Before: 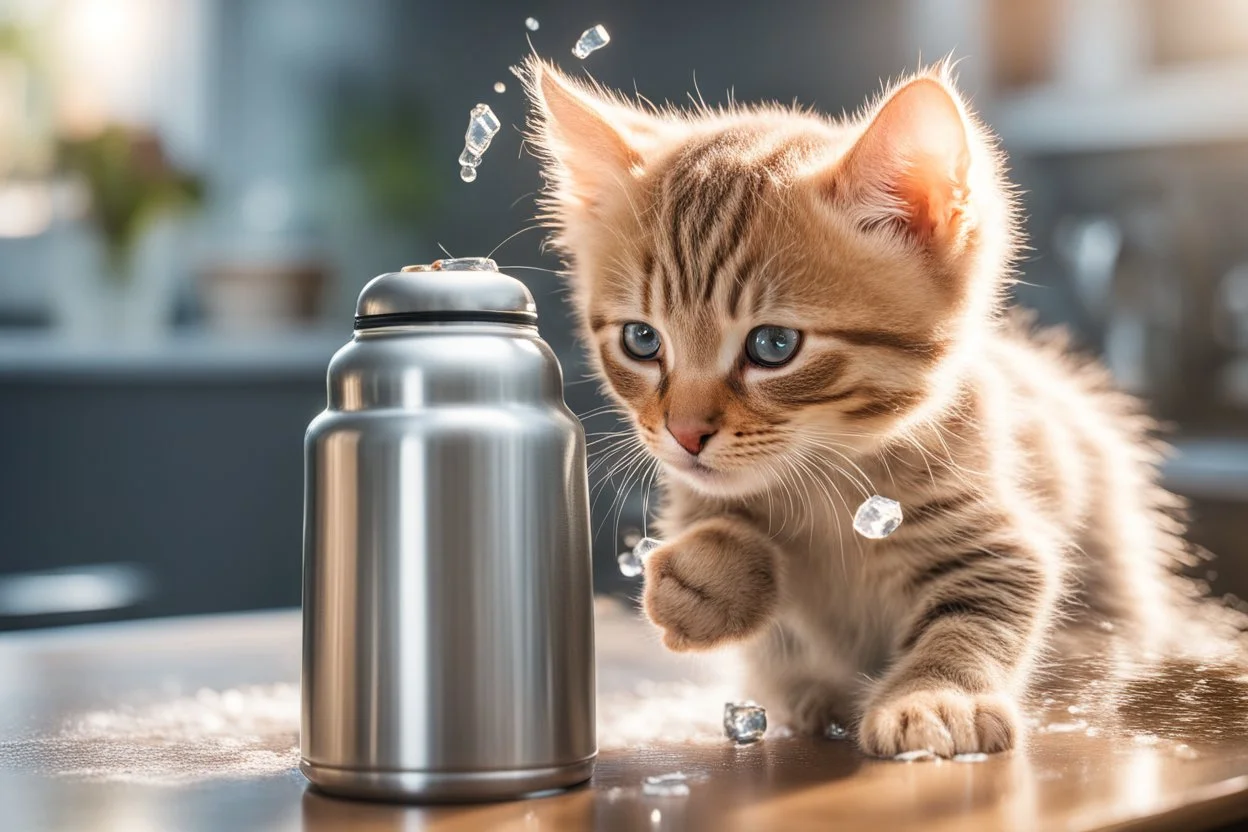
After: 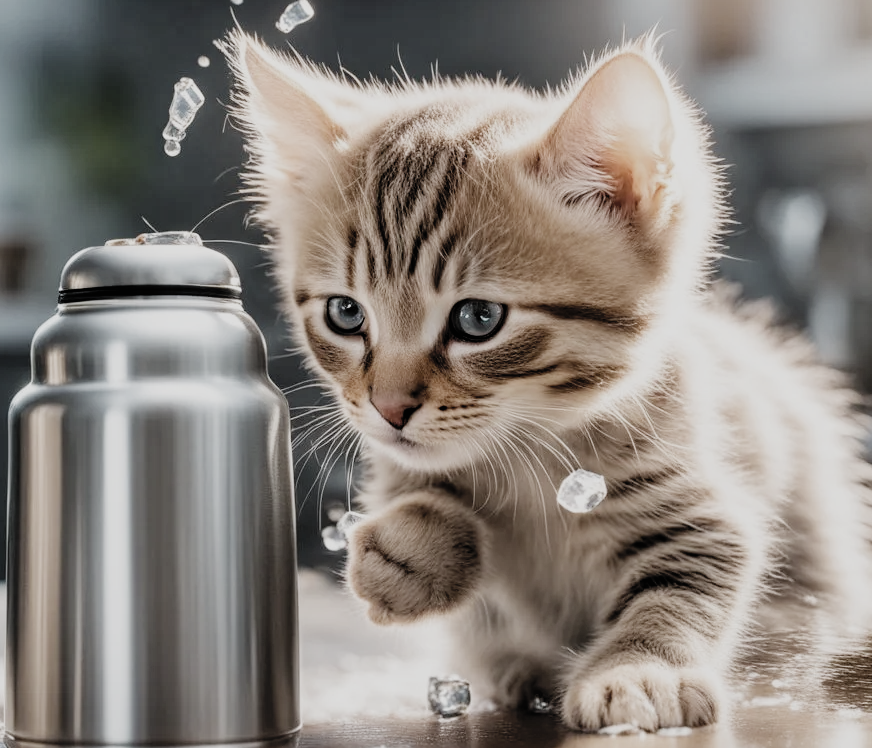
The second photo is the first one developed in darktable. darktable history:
crop and rotate: left 23.751%, top 3.15%, right 6.356%, bottom 6.935%
exposure: exposure -0.401 EV, compensate highlight preservation false
filmic rgb: black relative exposure -5.11 EV, white relative exposure 3.97 EV, threshold 2.95 EV, hardness 2.88, contrast 1.298, highlights saturation mix -29.31%, preserve chrominance no, color science v5 (2021), enable highlight reconstruction true
shadows and highlights: shadows 37.75, highlights -26.99, soften with gaussian
contrast brightness saturation: brightness 0.125
